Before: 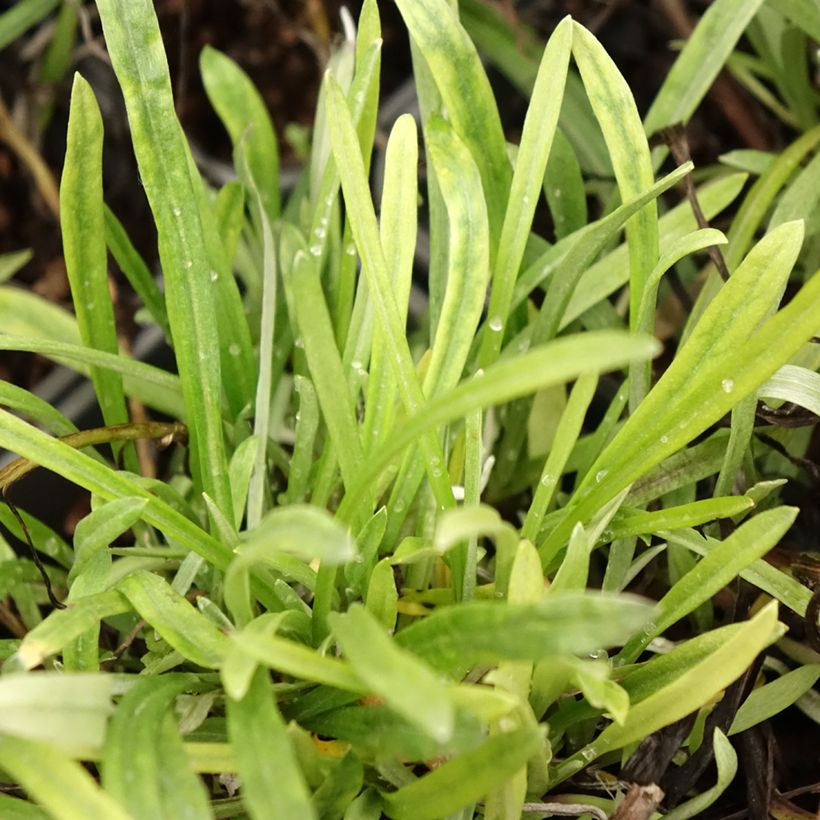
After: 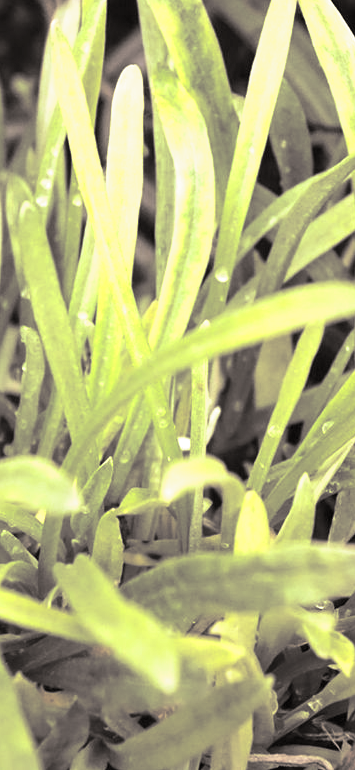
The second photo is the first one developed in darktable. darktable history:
velvia: on, module defaults
crop: left 33.452%, top 6.025%, right 23.155%
rgb levels: mode RGB, independent channels, levels [[0, 0.474, 1], [0, 0.5, 1], [0, 0.5, 1]]
exposure: exposure 0.574 EV, compensate highlight preservation false
split-toning: shadows › hue 26°, shadows › saturation 0.09, highlights › hue 40°, highlights › saturation 0.18, balance -63, compress 0%
